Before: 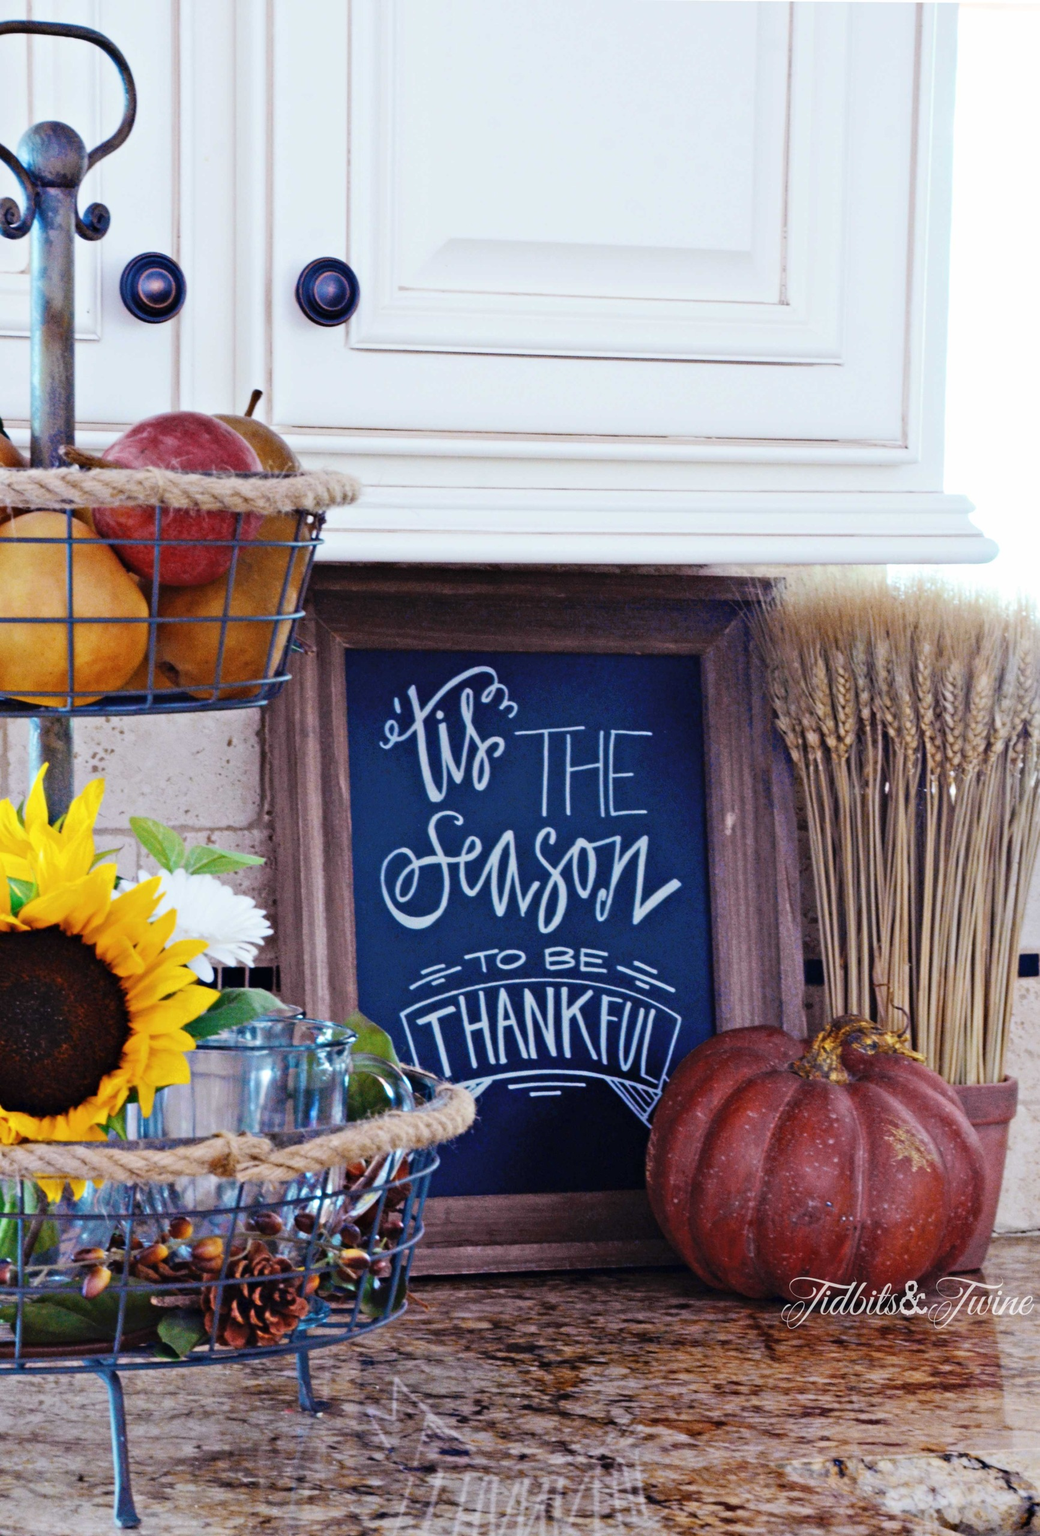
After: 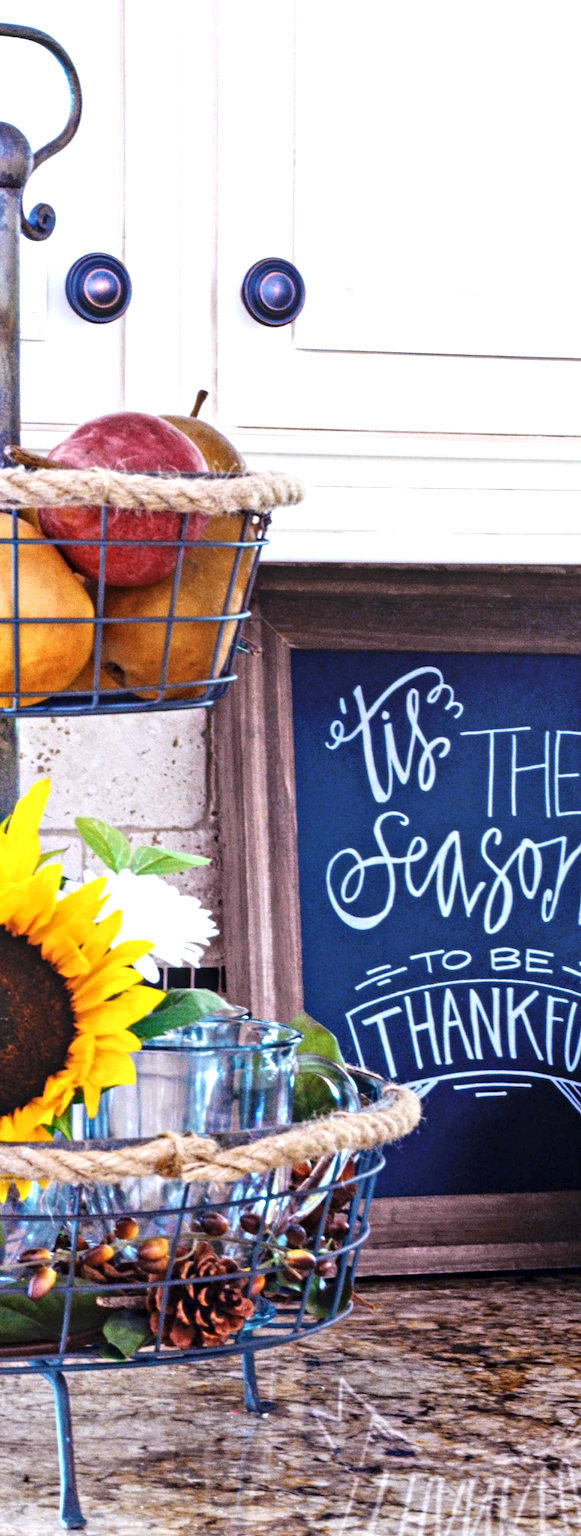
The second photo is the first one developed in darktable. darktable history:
tone equalizer: -8 EV -0.777 EV, -7 EV -0.707 EV, -6 EV -0.574 EV, -5 EV -0.374 EV, -3 EV 0.393 EV, -2 EV 0.6 EV, -1 EV 0.697 EV, +0 EV 0.734 EV, smoothing diameter 24.83%, edges refinement/feathering 14.7, preserve details guided filter
crop: left 5.282%, right 38.752%
local contrast: on, module defaults
